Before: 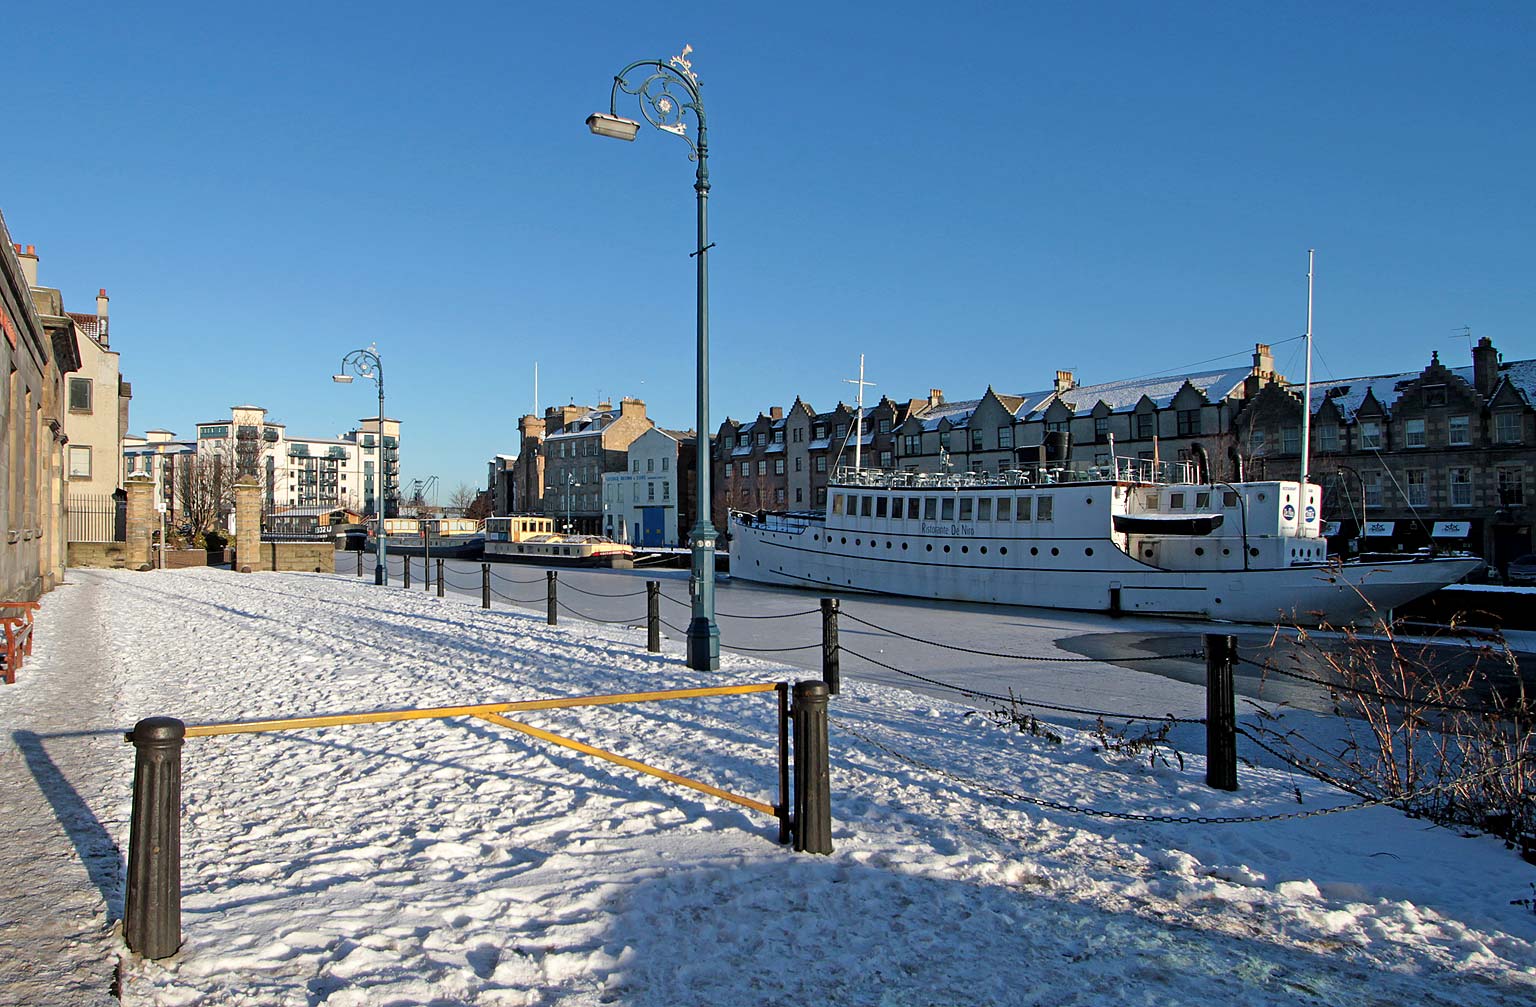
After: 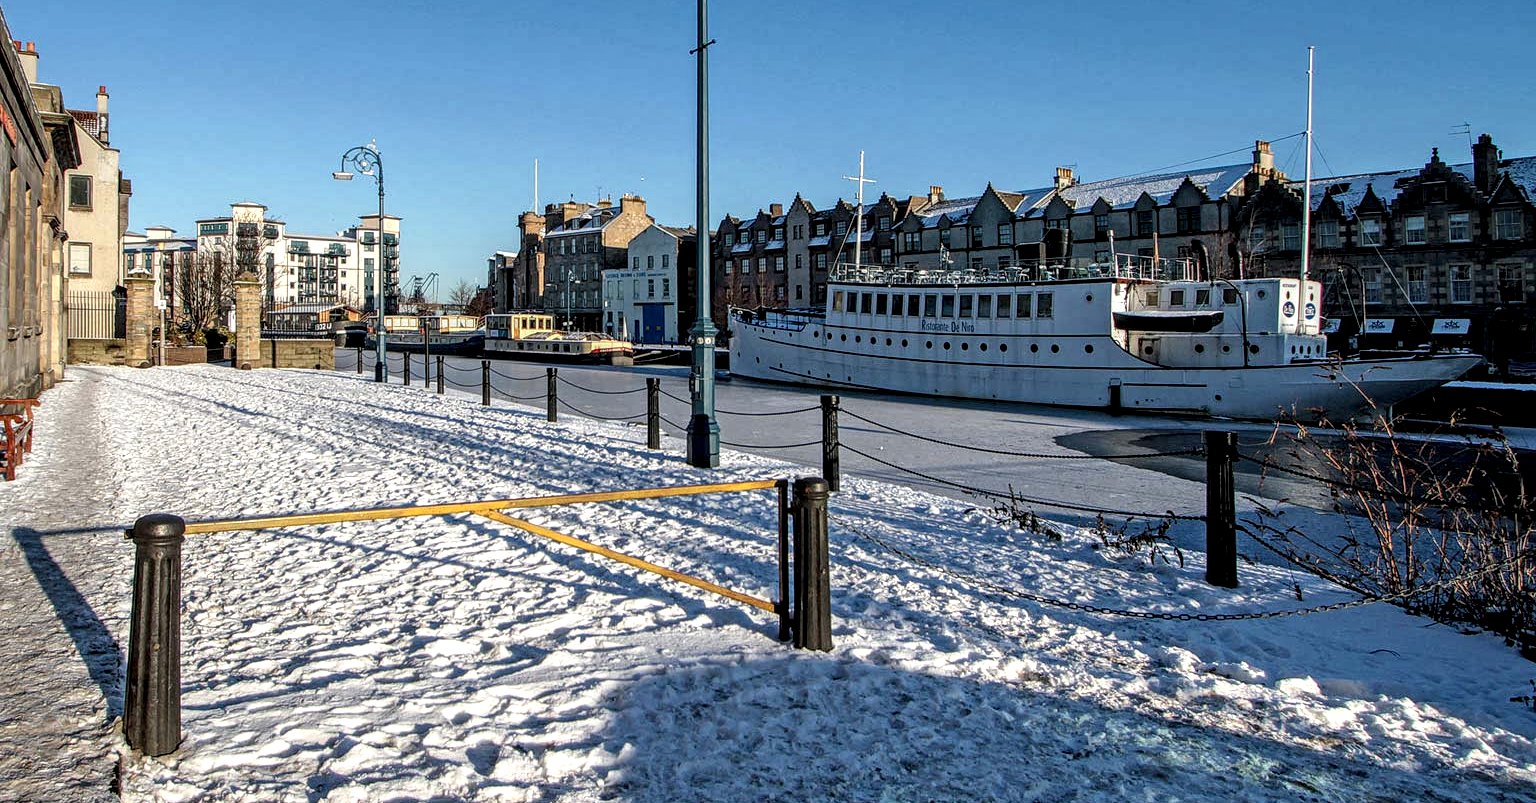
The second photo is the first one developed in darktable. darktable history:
crop and rotate: top 20.221%
local contrast: highlights 2%, shadows 1%, detail 182%
